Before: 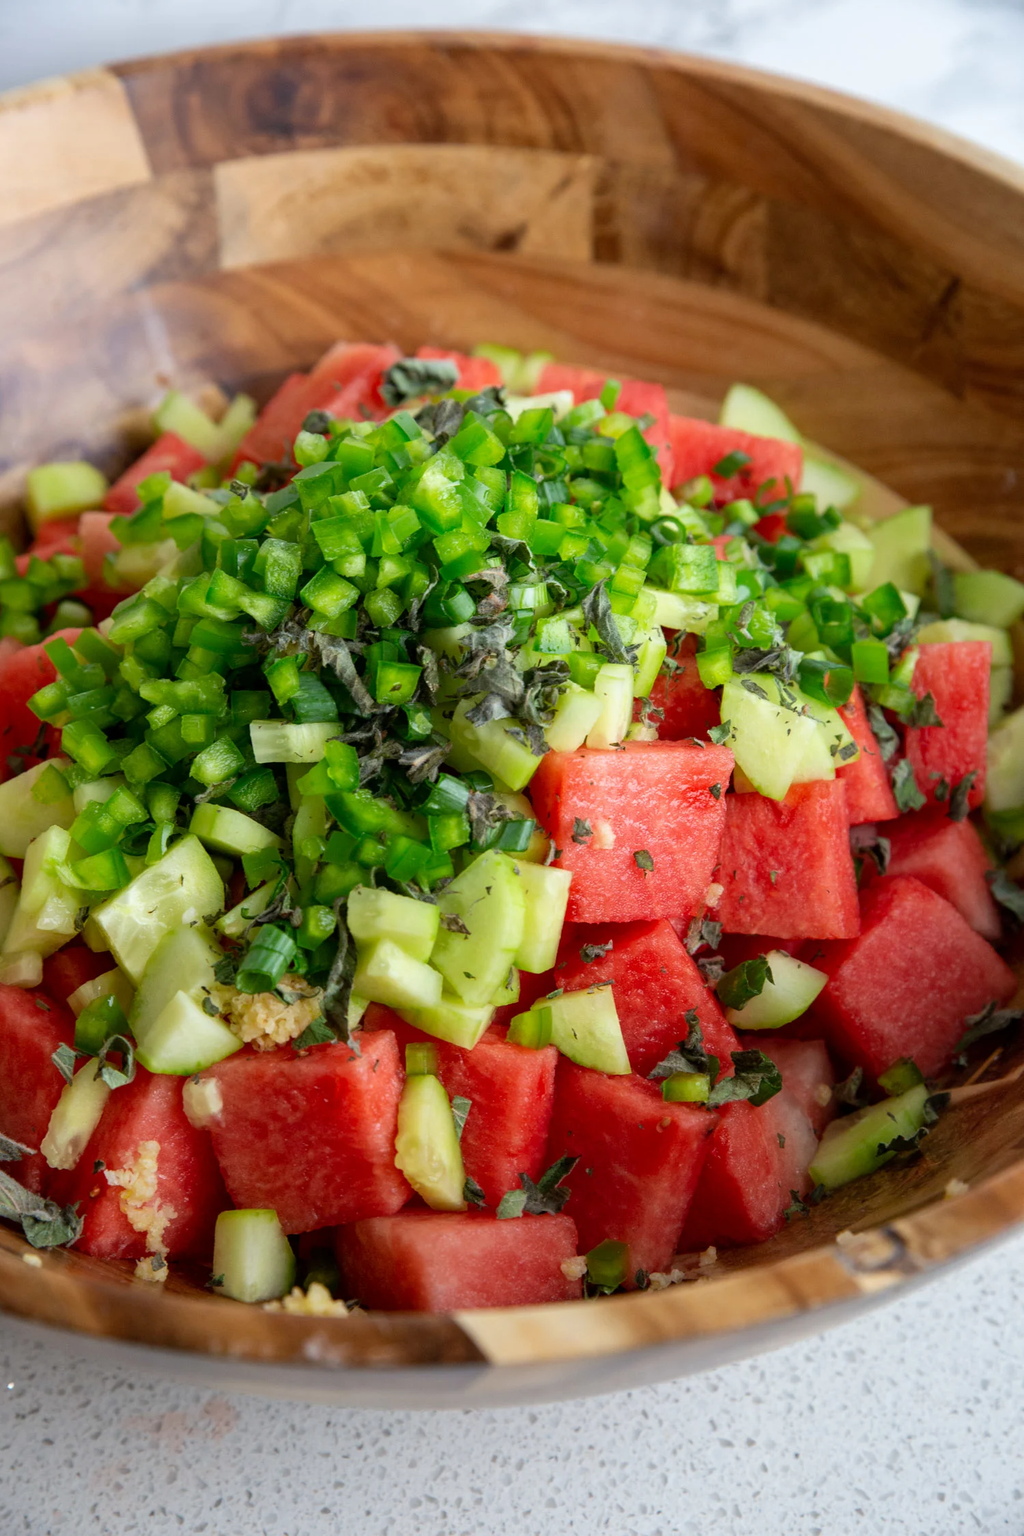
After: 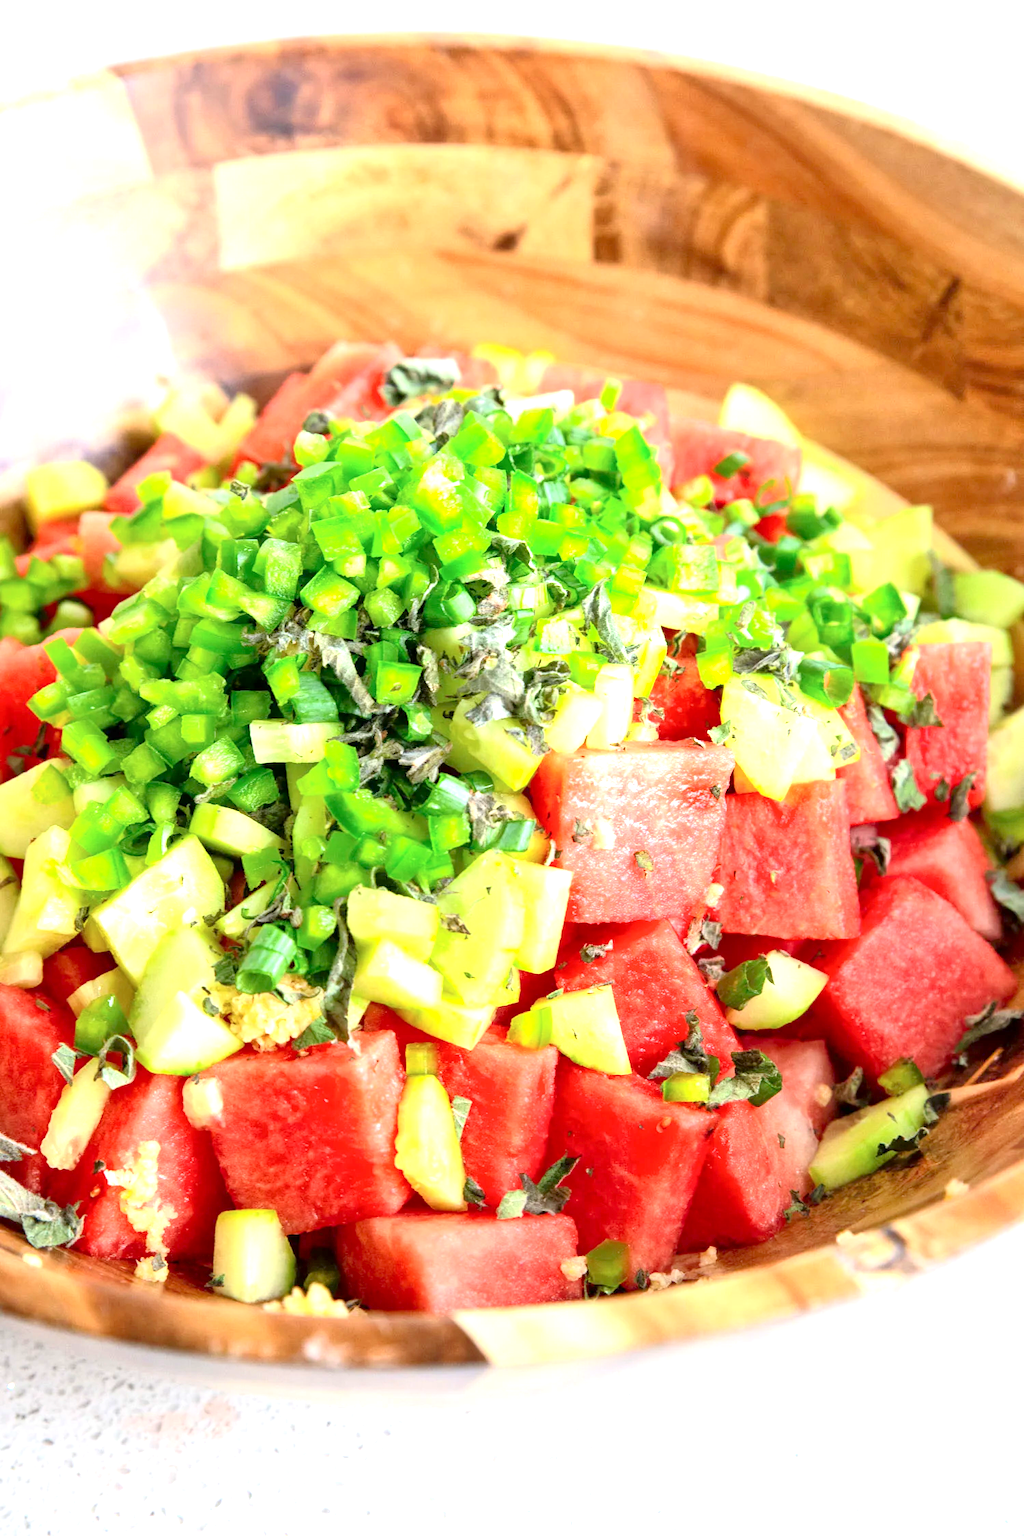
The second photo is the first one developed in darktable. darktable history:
tone equalizer: -7 EV 0.15 EV, -6 EV 0.6 EV, -5 EV 1.15 EV, -4 EV 1.33 EV, -3 EV 1.15 EV, -2 EV 0.6 EV, -1 EV 0.15 EV, mask exposure compensation -0.5 EV
contrast brightness saturation: contrast 0.22
exposure: black level correction 0, exposure 1.7 EV, compensate exposure bias true, compensate highlight preservation false
